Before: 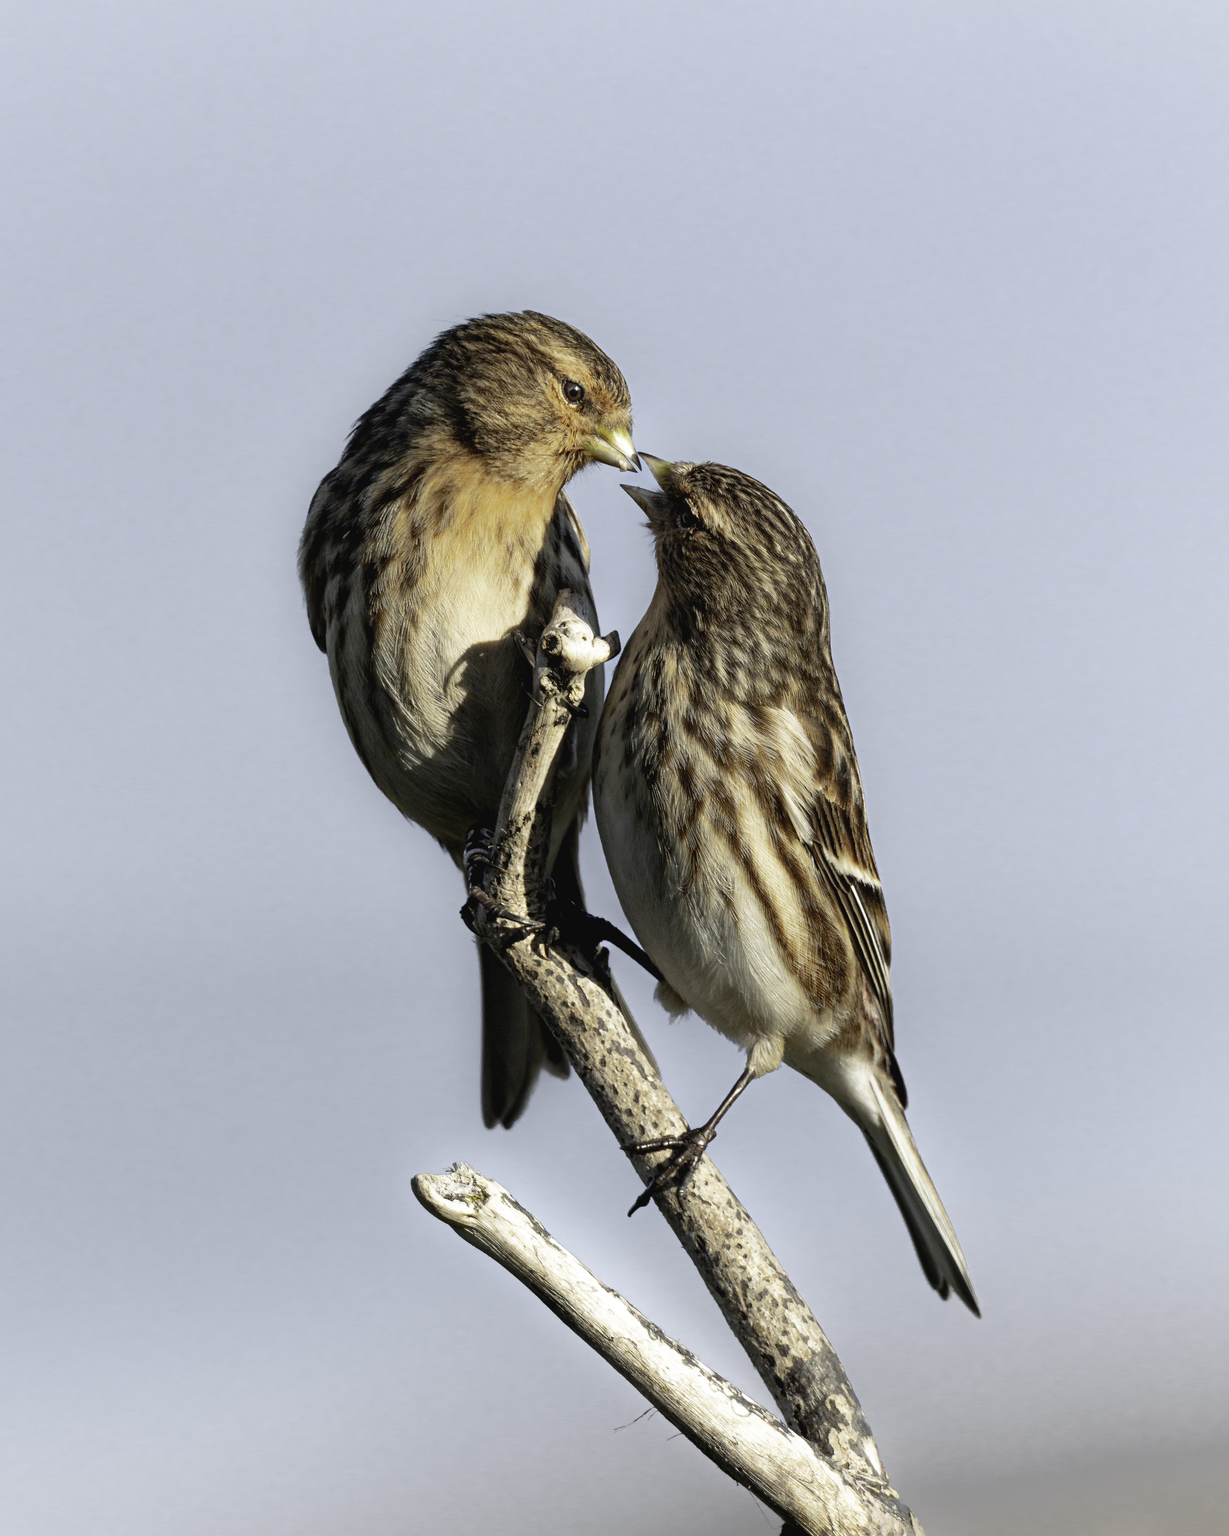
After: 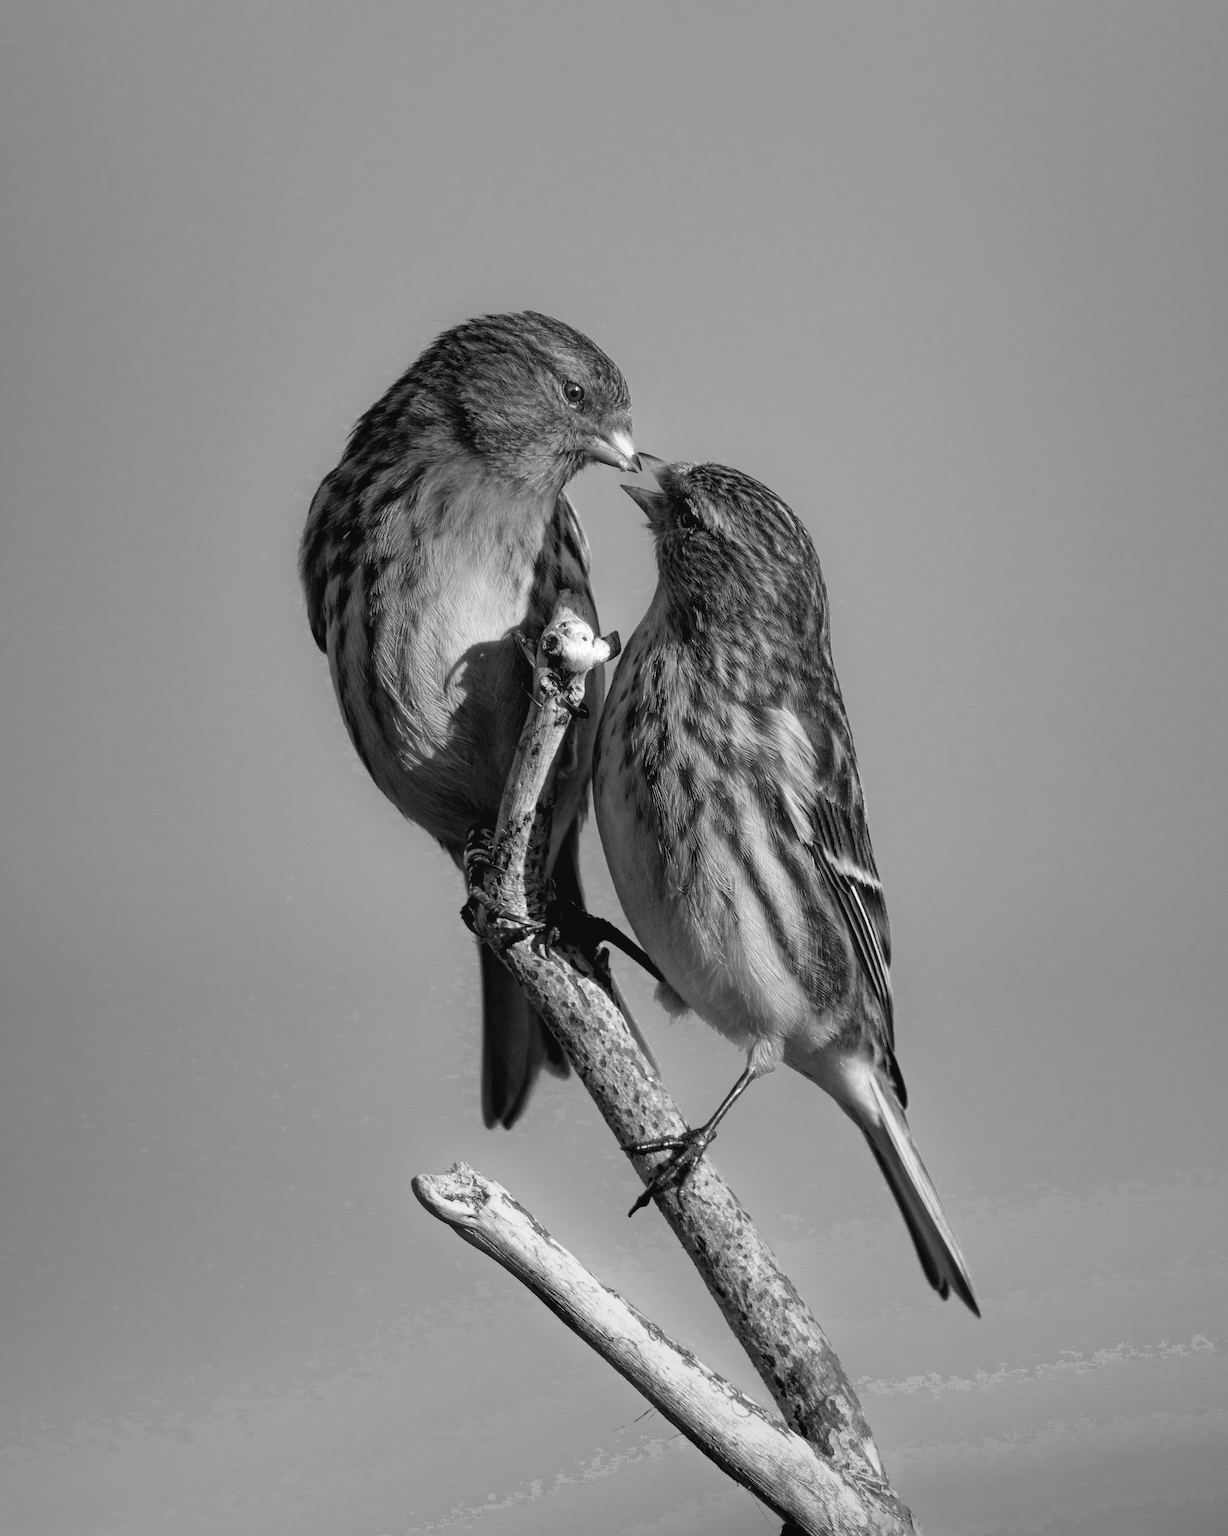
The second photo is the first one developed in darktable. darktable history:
vignetting: fall-off start 17.81%, fall-off radius 136.94%, width/height ratio 0.622, shape 0.583
color zones: curves: ch0 [(0.002, 0.589) (0.107, 0.484) (0.146, 0.249) (0.217, 0.352) (0.309, 0.525) (0.39, 0.404) (0.455, 0.169) (0.597, 0.055) (0.724, 0.212) (0.775, 0.691) (0.869, 0.571) (1, 0.587)]; ch1 [(0, 0) (0.143, 0) (0.286, 0) (0.429, 0) (0.571, 0) (0.714, 0) (0.857, 0)]
